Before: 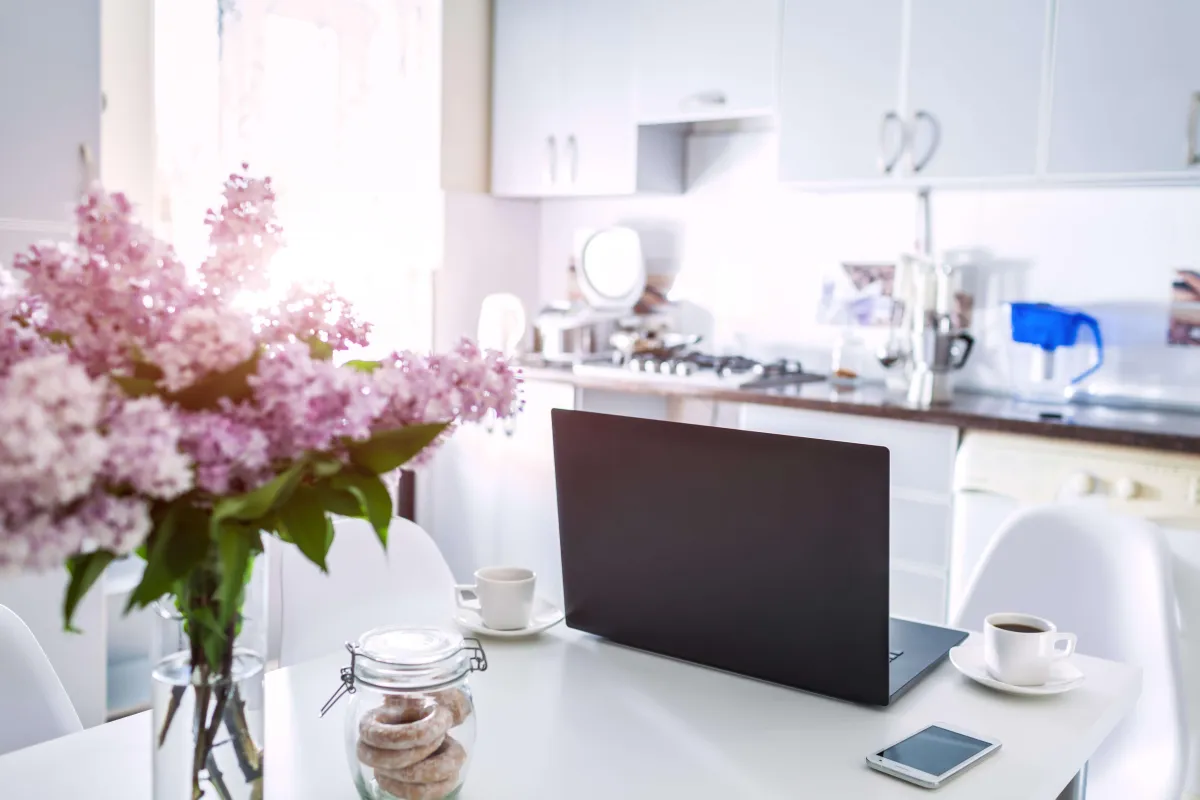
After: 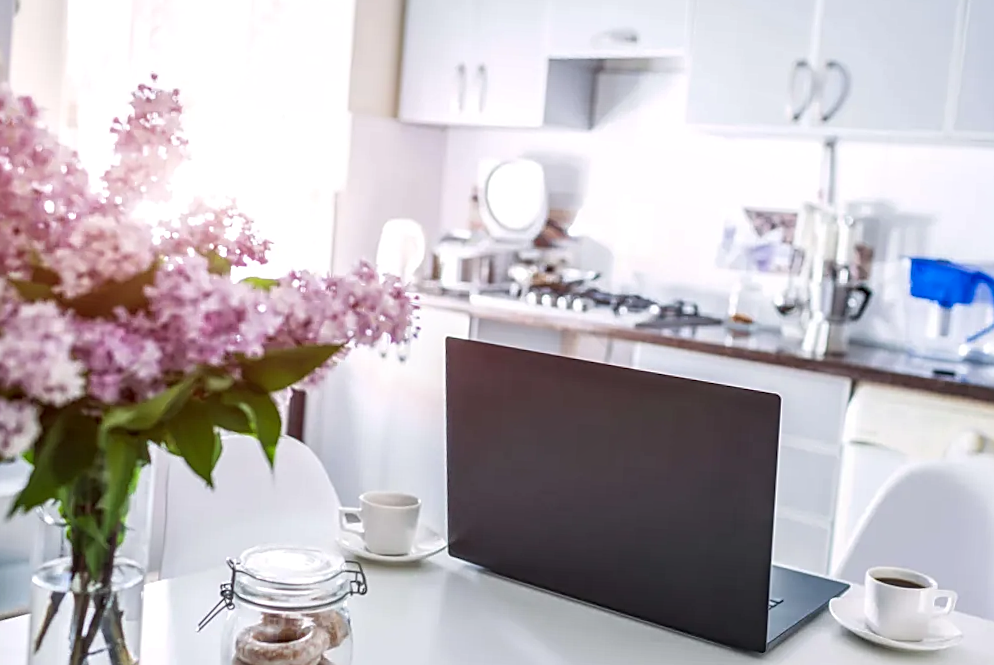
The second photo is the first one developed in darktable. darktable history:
sharpen: on, module defaults
local contrast: on, module defaults
crop and rotate: angle -3.3°, left 5.332%, top 5.161%, right 4.768%, bottom 4.589%
